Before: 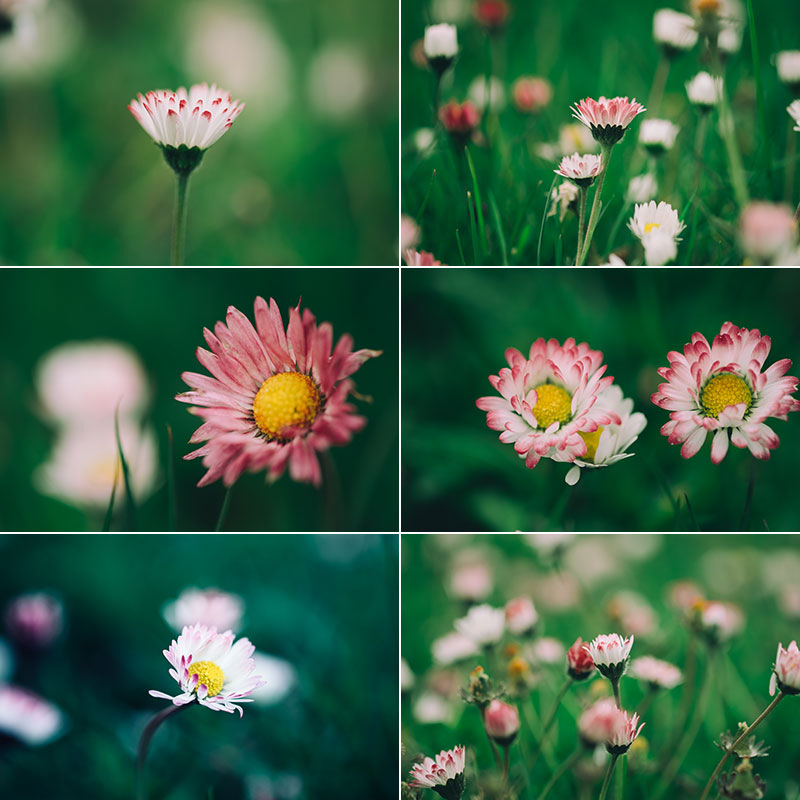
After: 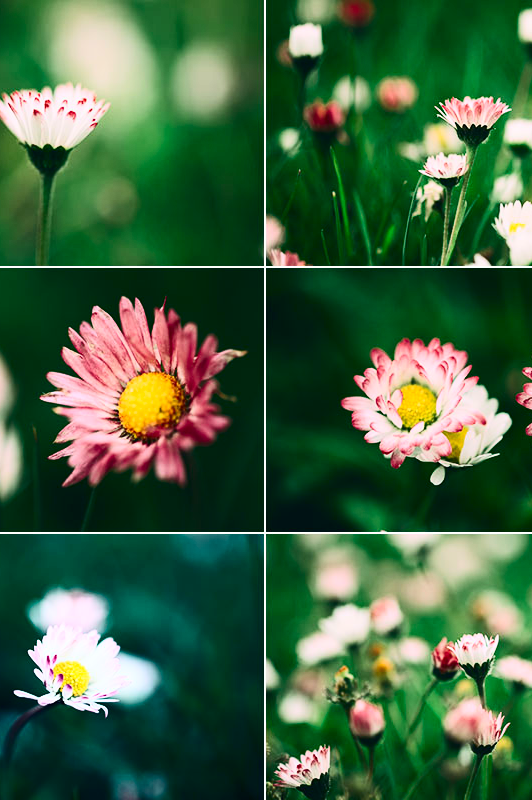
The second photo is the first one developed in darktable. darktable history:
crop: left 16.899%, right 16.556%
contrast brightness saturation: contrast 0.4, brightness 0.1, saturation 0.21
